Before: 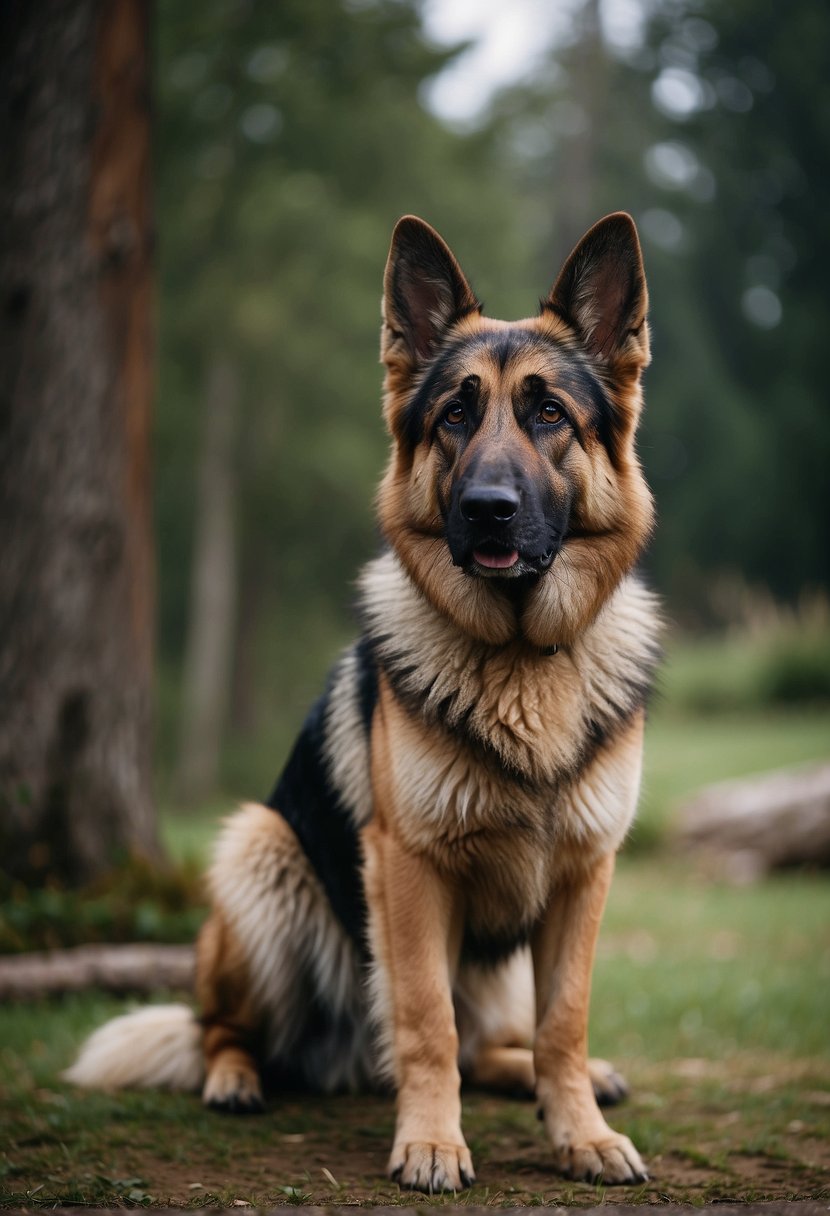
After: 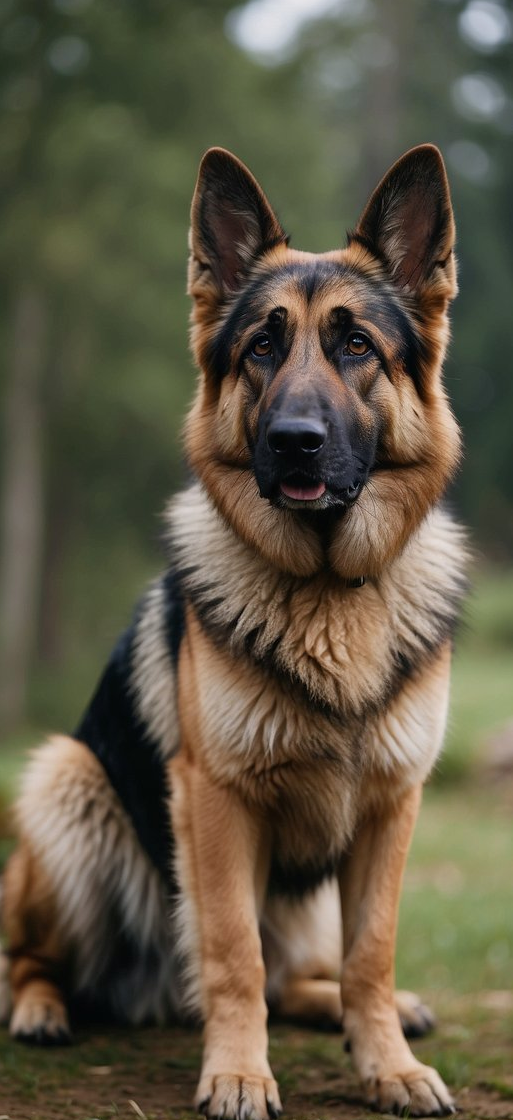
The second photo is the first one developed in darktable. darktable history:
crop and rotate: left 23.291%, top 5.64%, right 14.853%, bottom 2.249%
tone equalizer: -7 EV 0.188 EV, -6 EV 0.112 EV, -5 EV 0.105 EV, -4 EV 0.07 EV, -2 EV -0.028 EV, -1 EV -0.049 EV, +0 EV -0.082 EV, edges refinement/feathering 500, mask exposure compensation -1.57 EV, preserve details no
